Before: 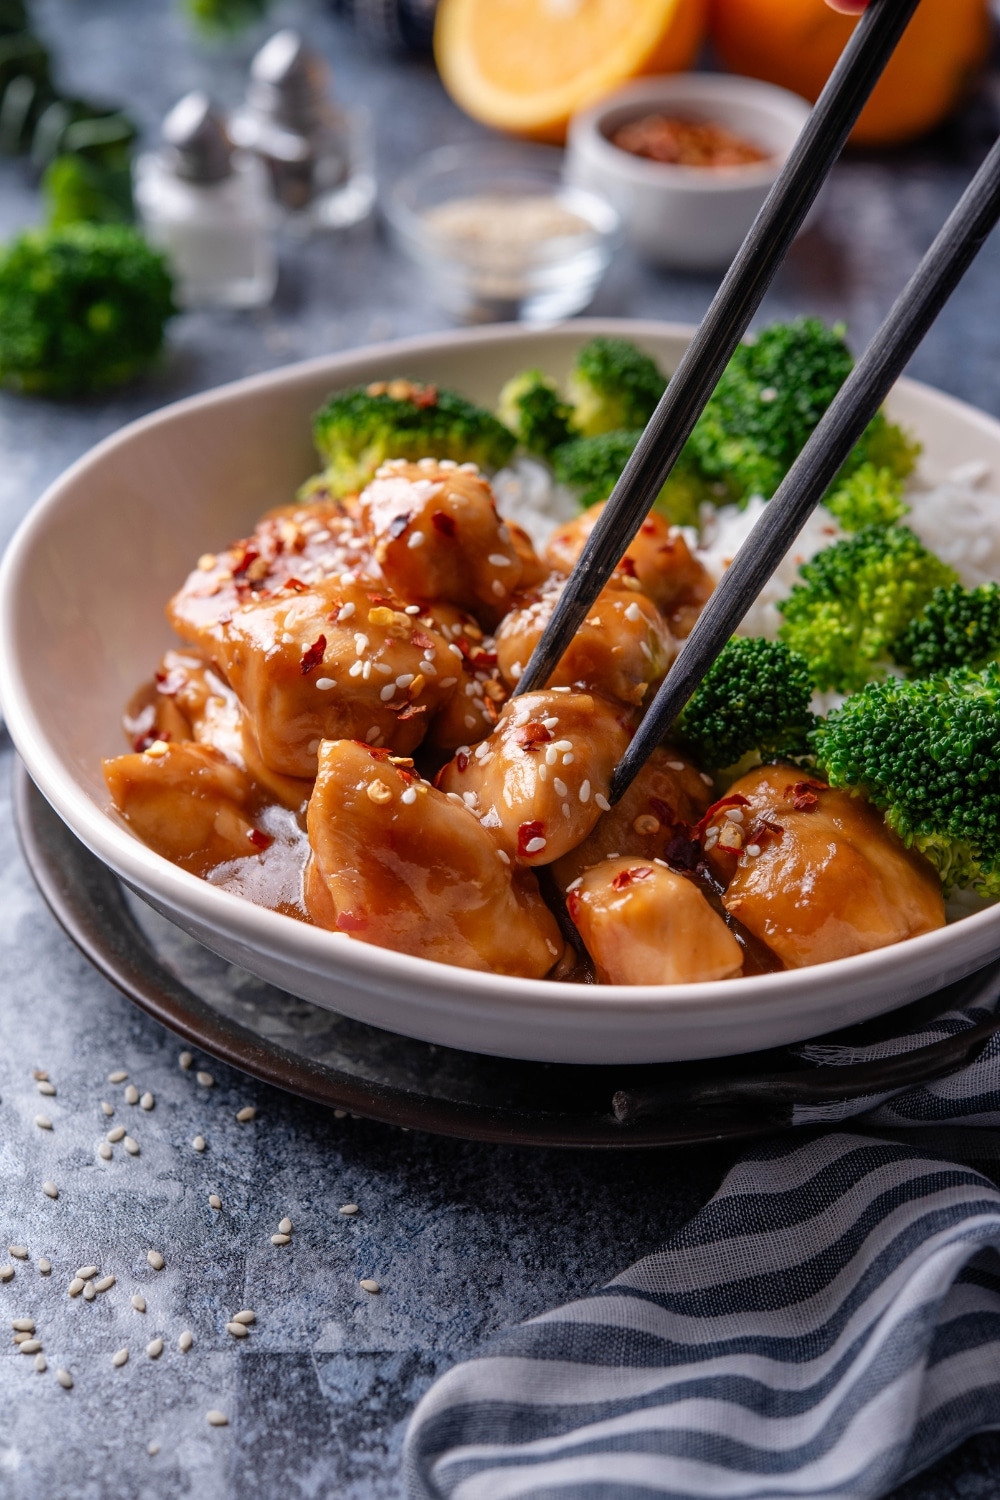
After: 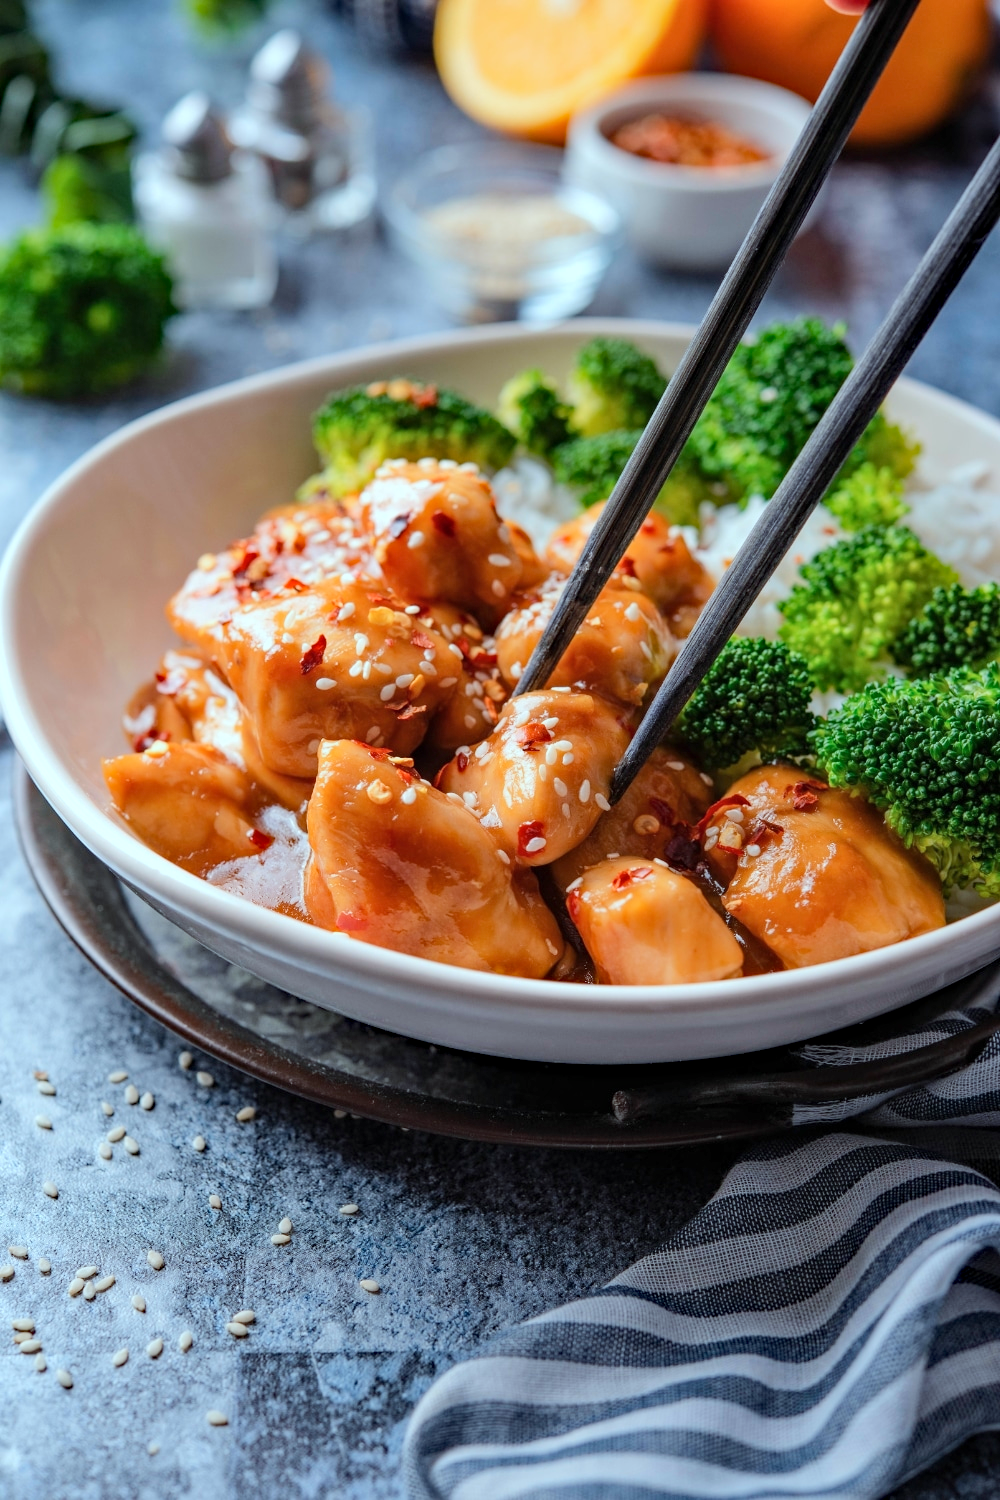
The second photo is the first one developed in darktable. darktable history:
color calibration: x 0.33, y 0.346, temperature 5635.95 K
haze removal: compatibility mode true, adaptive false
color correction: highlights a* -12.13, highlights b* -15.58
base curve: curves: ch0 [(0, 0) (0.158, 0.273) (0.879, 0.895) (1, 1)]
